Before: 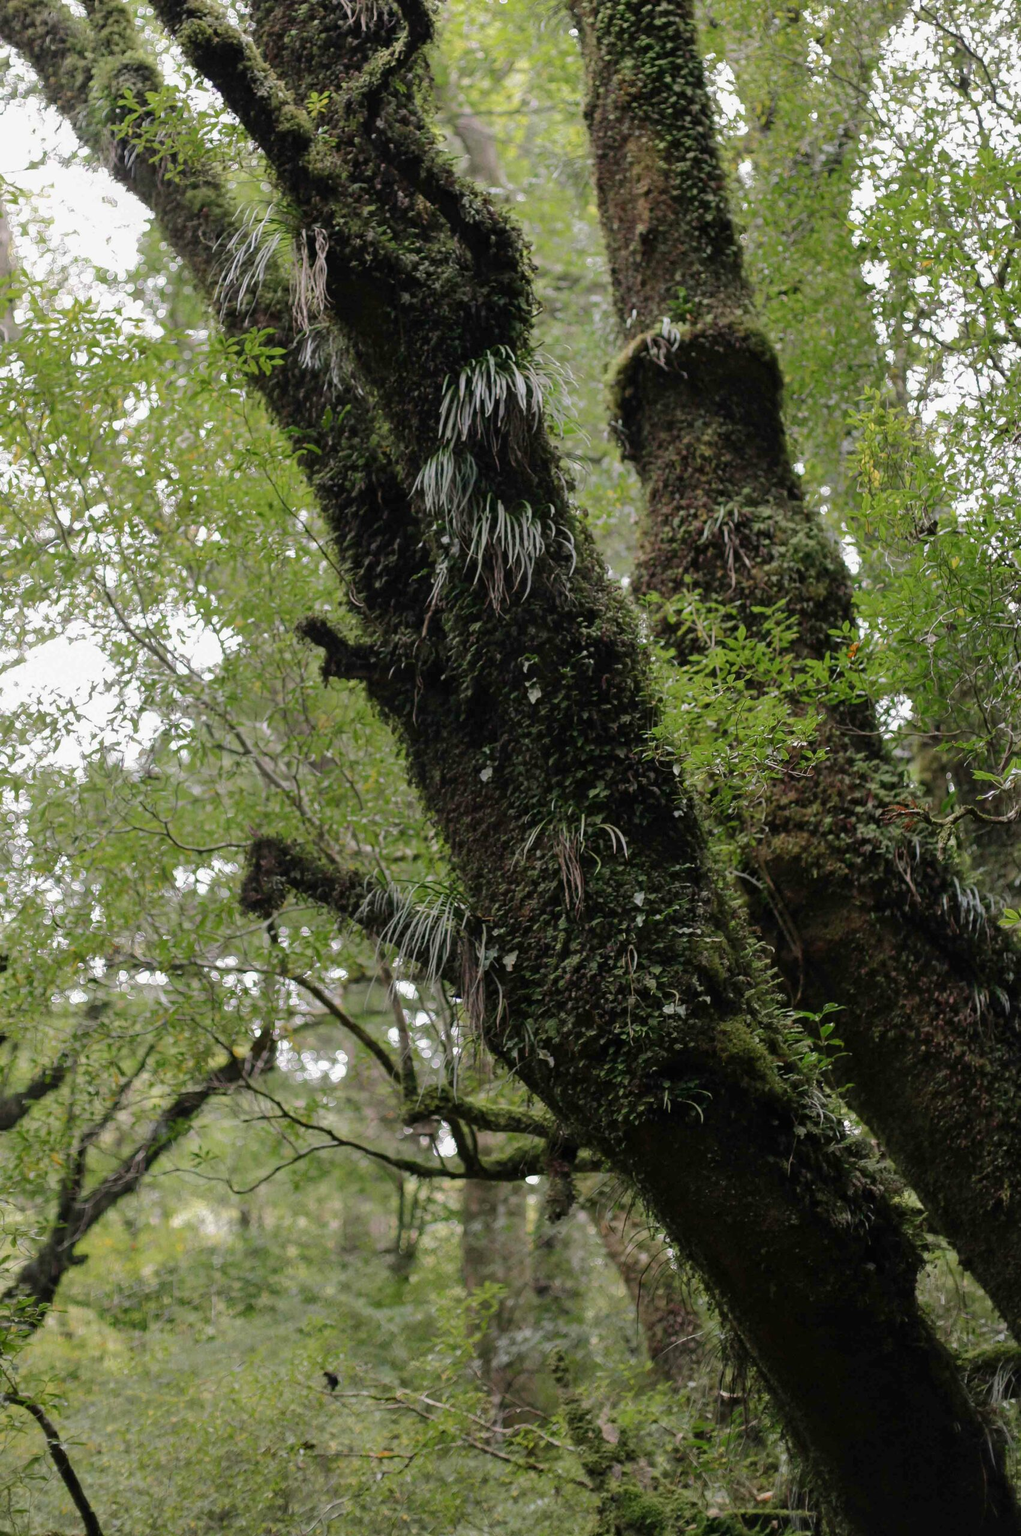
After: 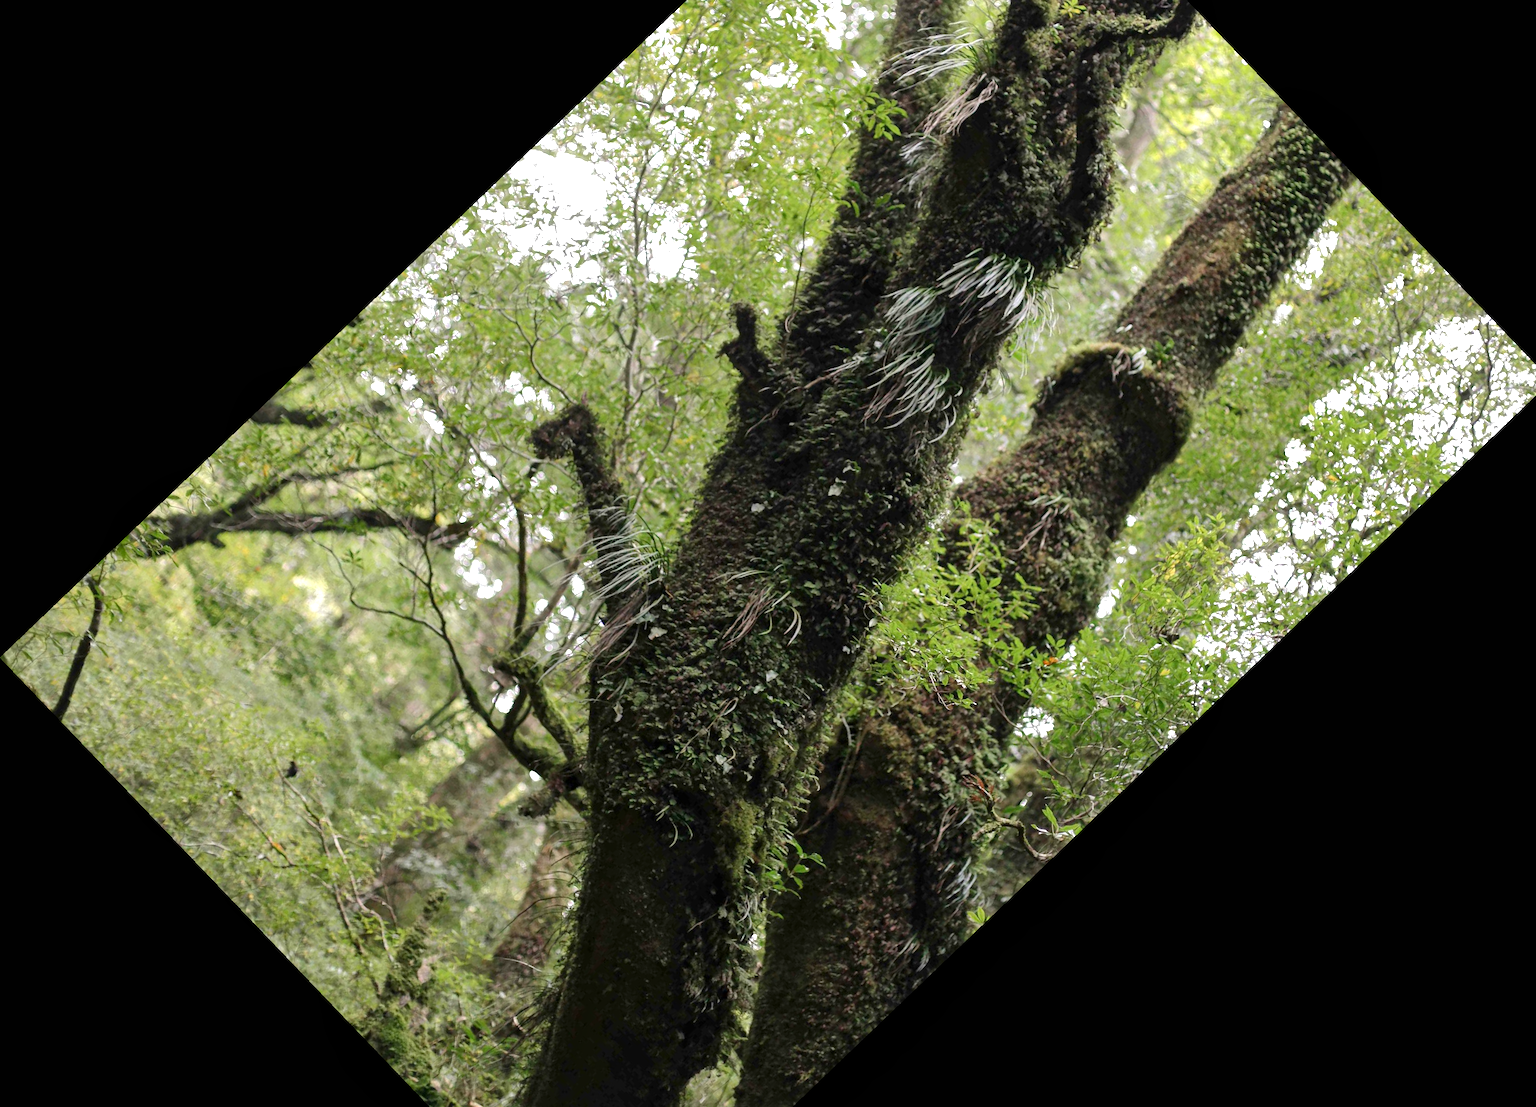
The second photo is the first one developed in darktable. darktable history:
local contrast: mode bilateral grid, contrast 20, coarseness 50, detail 120%, midtone range 0.2
crop and rotate: angle -46.26°, top 16.234%, right 0.912%, bottom 11.704%
exposure: black level correction 0, exposure 0.7 EV, compensate exposure bias true, compensate highlight preservation false
